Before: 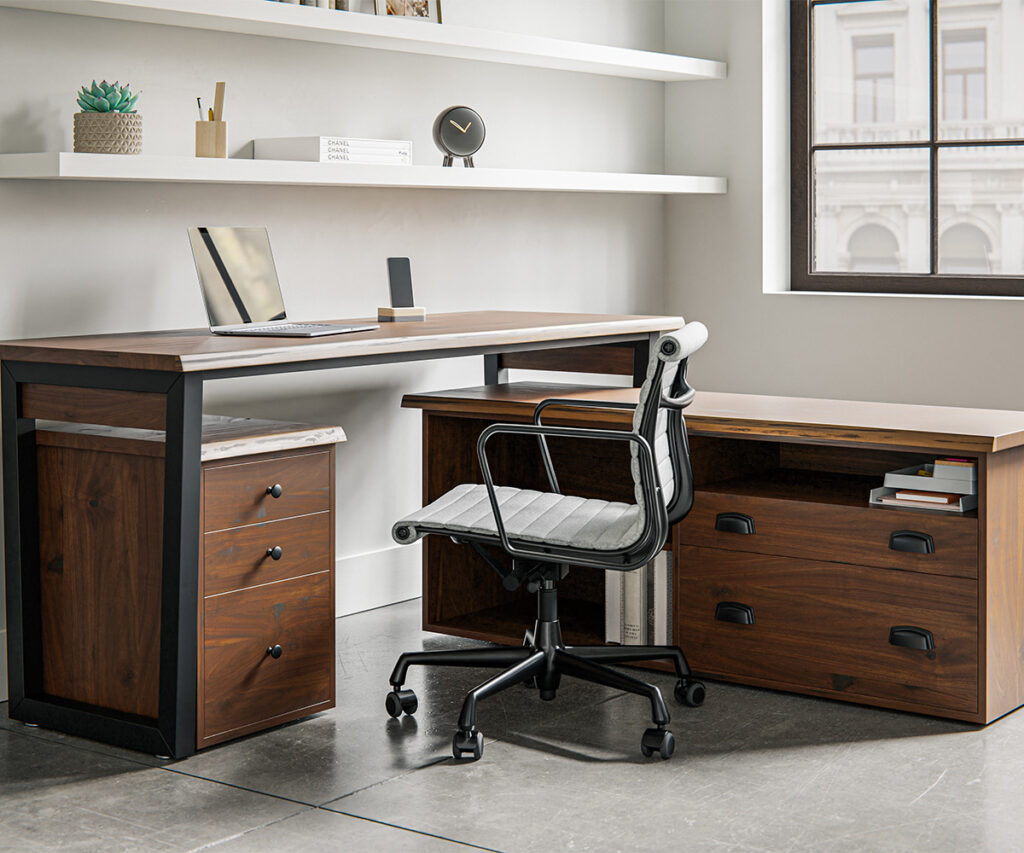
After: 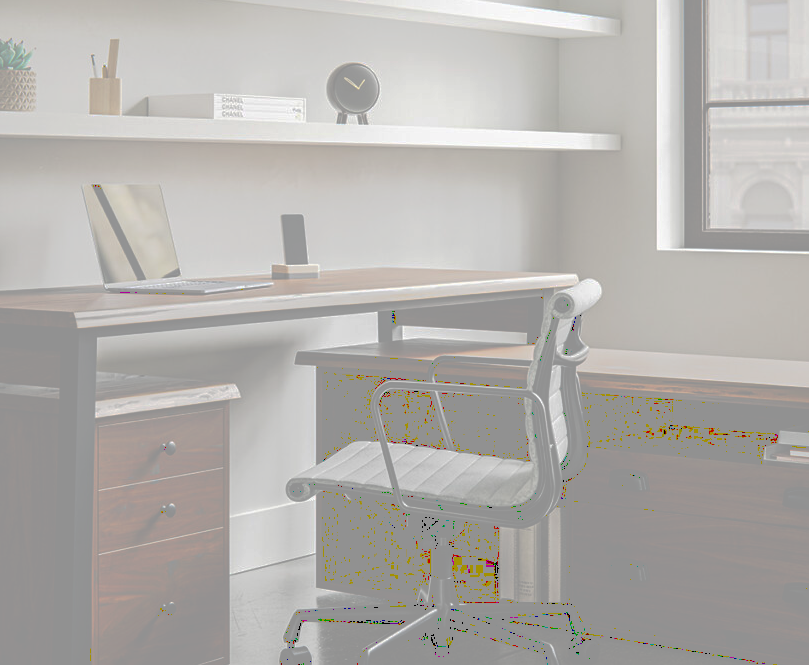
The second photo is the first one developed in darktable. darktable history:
tone curve: curves: ch0 [(0, 0) (0.003, 0.6) (0.011, 0.6) (0.025, 0.601) (0.044, 0.601) (0.069, 0.601) (0.1, 0.601) (0.136, 0.602) (0.177, 0.605) (0.224, 0.609) (0.277, 0.615) (0.335, 0.625) (0.399, 0.633) (0.468, 0.654) (0.543, 0.676) (0.623, 0.71) (0.709, 0.753) (0.801, 0.802) (0.898, 0.85) (1, 1)], preserve colors none
crop and rotate: left 10.442%, top 5.142%, right 10.505%, bottom 16.854%
contrast brightness saturation: contrast 0.042, saturation 0.155
